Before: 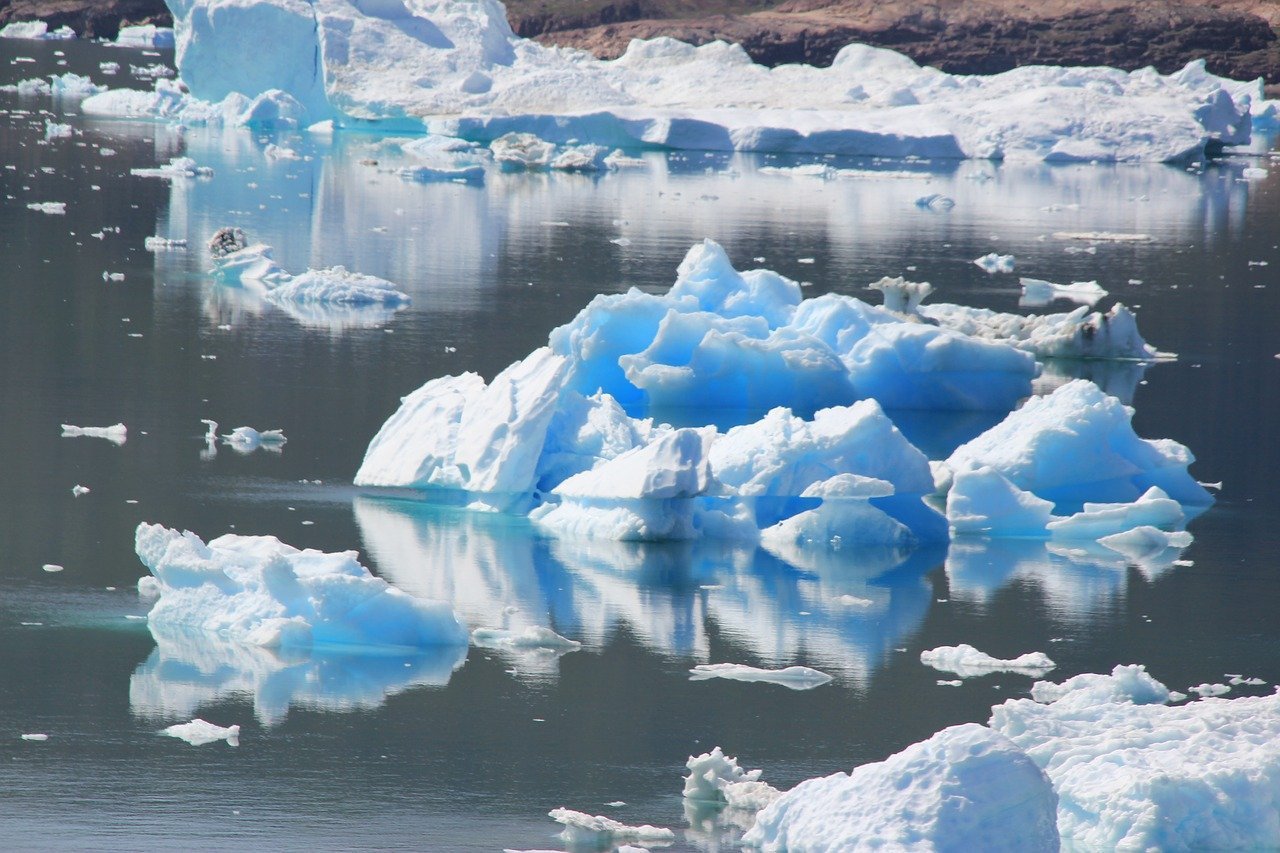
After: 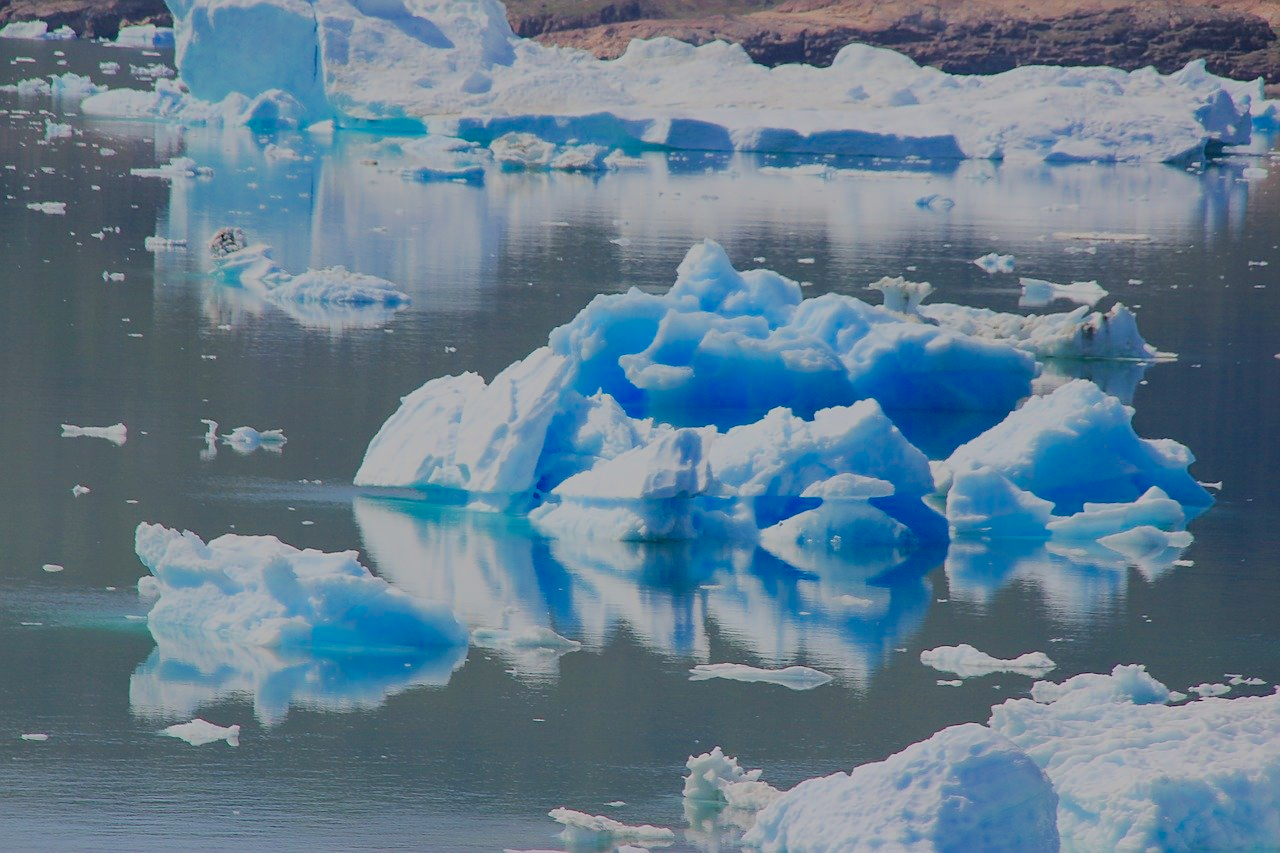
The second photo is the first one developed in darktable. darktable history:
filmic rgb: black relative exposure -7.03 EV, white relative exposure 6.01 EV, threshold 2.98 EV, target black luminance 0%, hardness 2.75, latitude 60.78%, contrast 0.696, highlights saturation mix 10.51%, shadows ↔ highlights balance -0.098%, color science v4 (2020), enable highlight reconstruction true
sharpen: radius 1.611, amount 0.376, threshold 1.303
